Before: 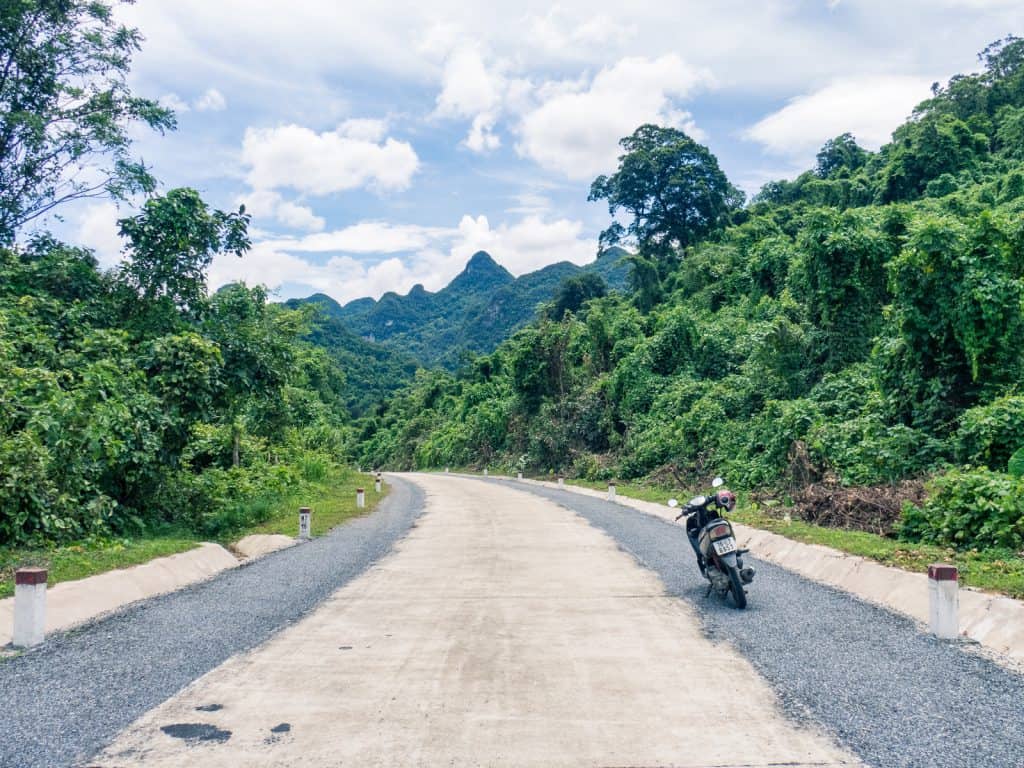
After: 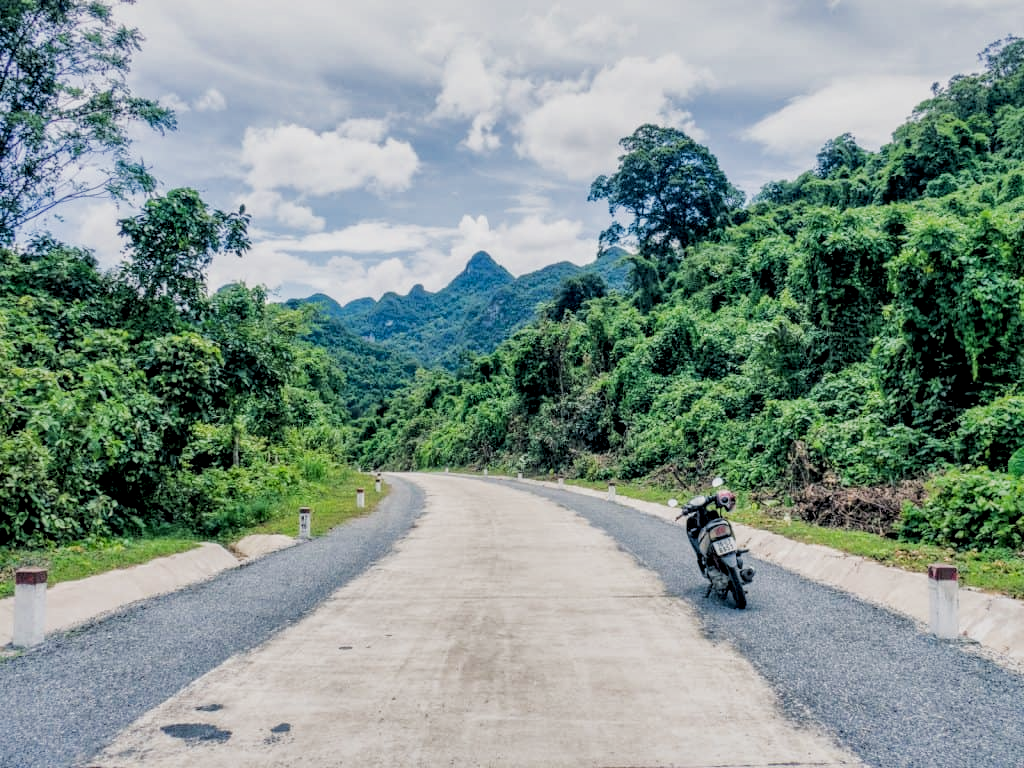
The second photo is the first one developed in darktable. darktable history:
shadows and highlights: shadows 40, highlights -60
filmic rgb: black relative exposure -5 EV, hardness 2.88, contrast 1.3, highlights saturation mix -30%
local contrast: detail 130%
exposure: exposure 0.376 EV, compensate highlight preservation false
